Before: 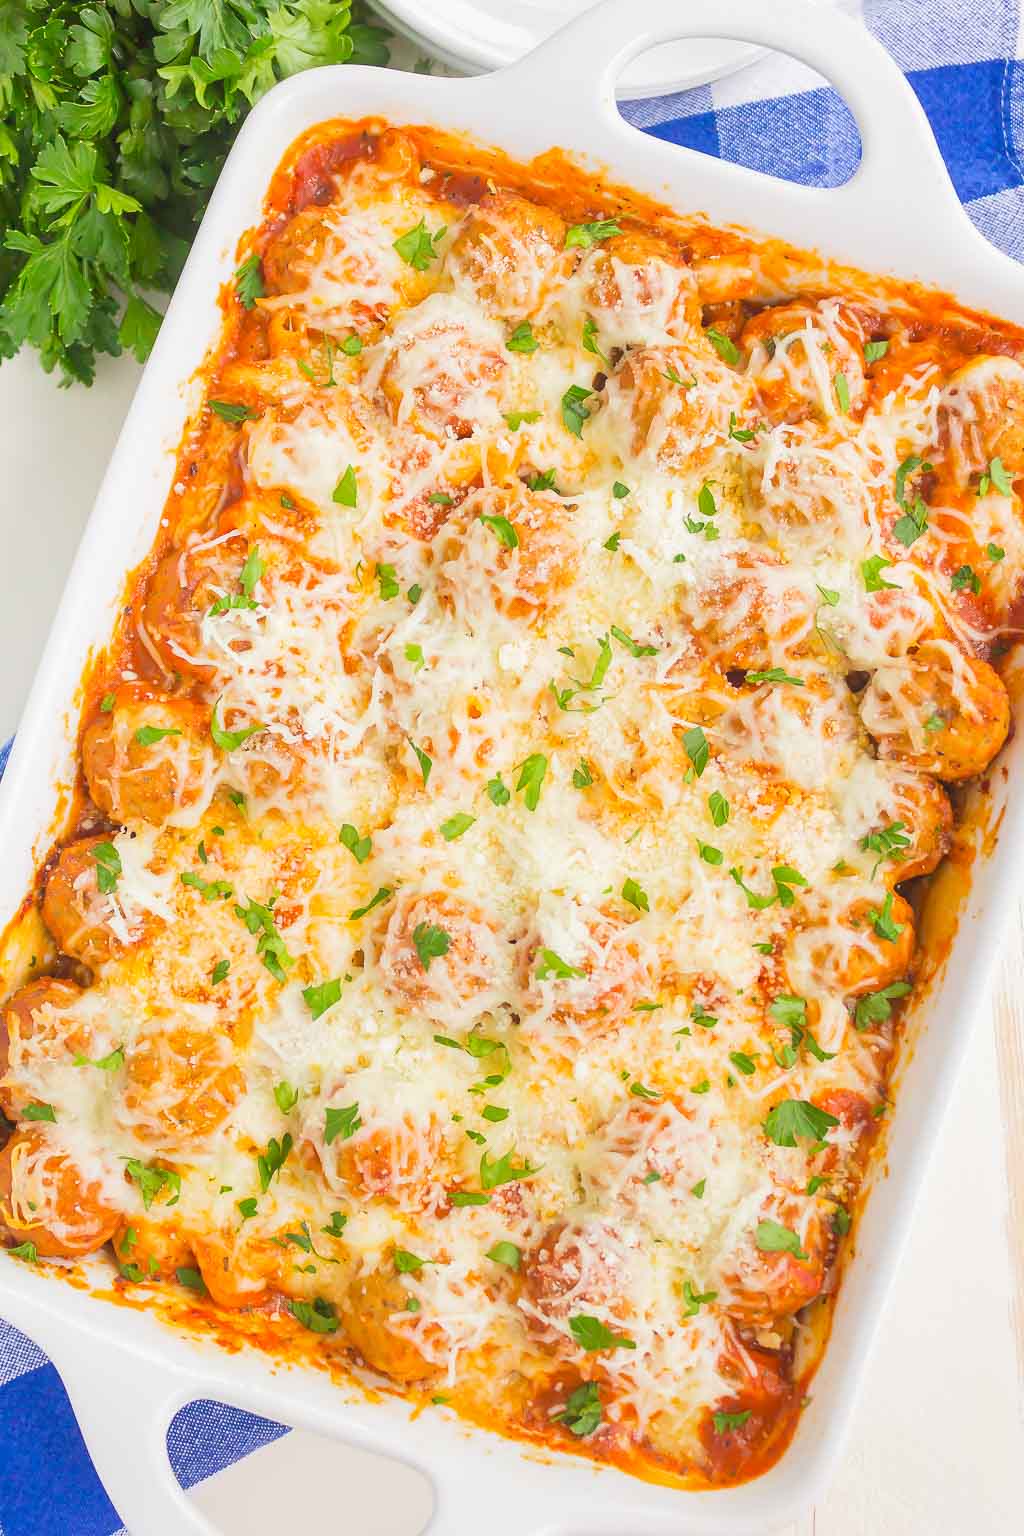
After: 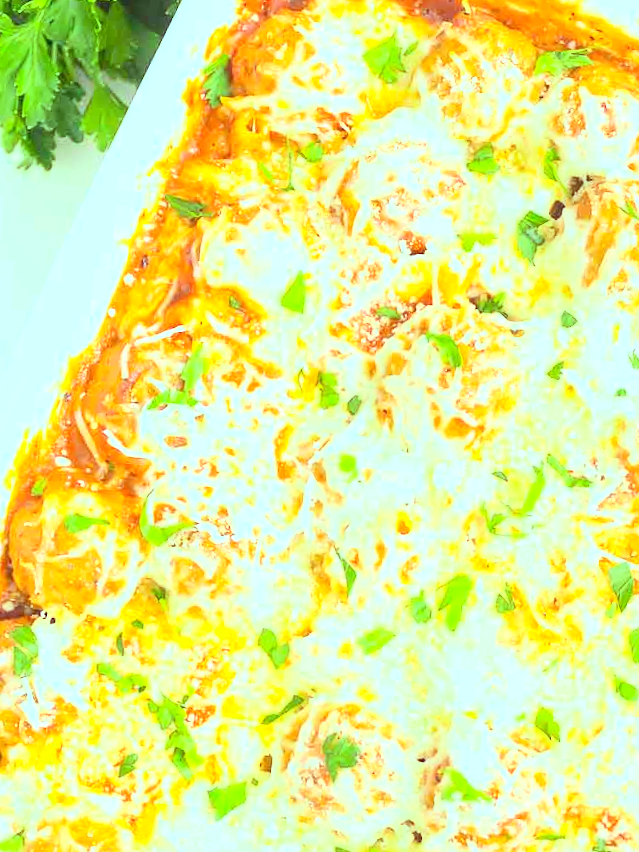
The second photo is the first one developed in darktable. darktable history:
exposure: exposure 0.485 EV, compensate highlight preservation false
color balance: mode lift, gamma, gain (sRGB), lift [0.997, 0.979, 1.021, 1.011], gamma [1, 1.084, 0.916, 0.998], gain [1, 0.87, 1.13, 1.101], contrast 4.55%, contrast fulcrum 38.24%, output saturation 104.09%
contrast brightness saturation: contrast 0.2, brightness 0.15, saturation 0.14
crop and rotate: angle -4.99°, left 2.122%, top 6.945%, right 27.566%, bottom 30.519%
